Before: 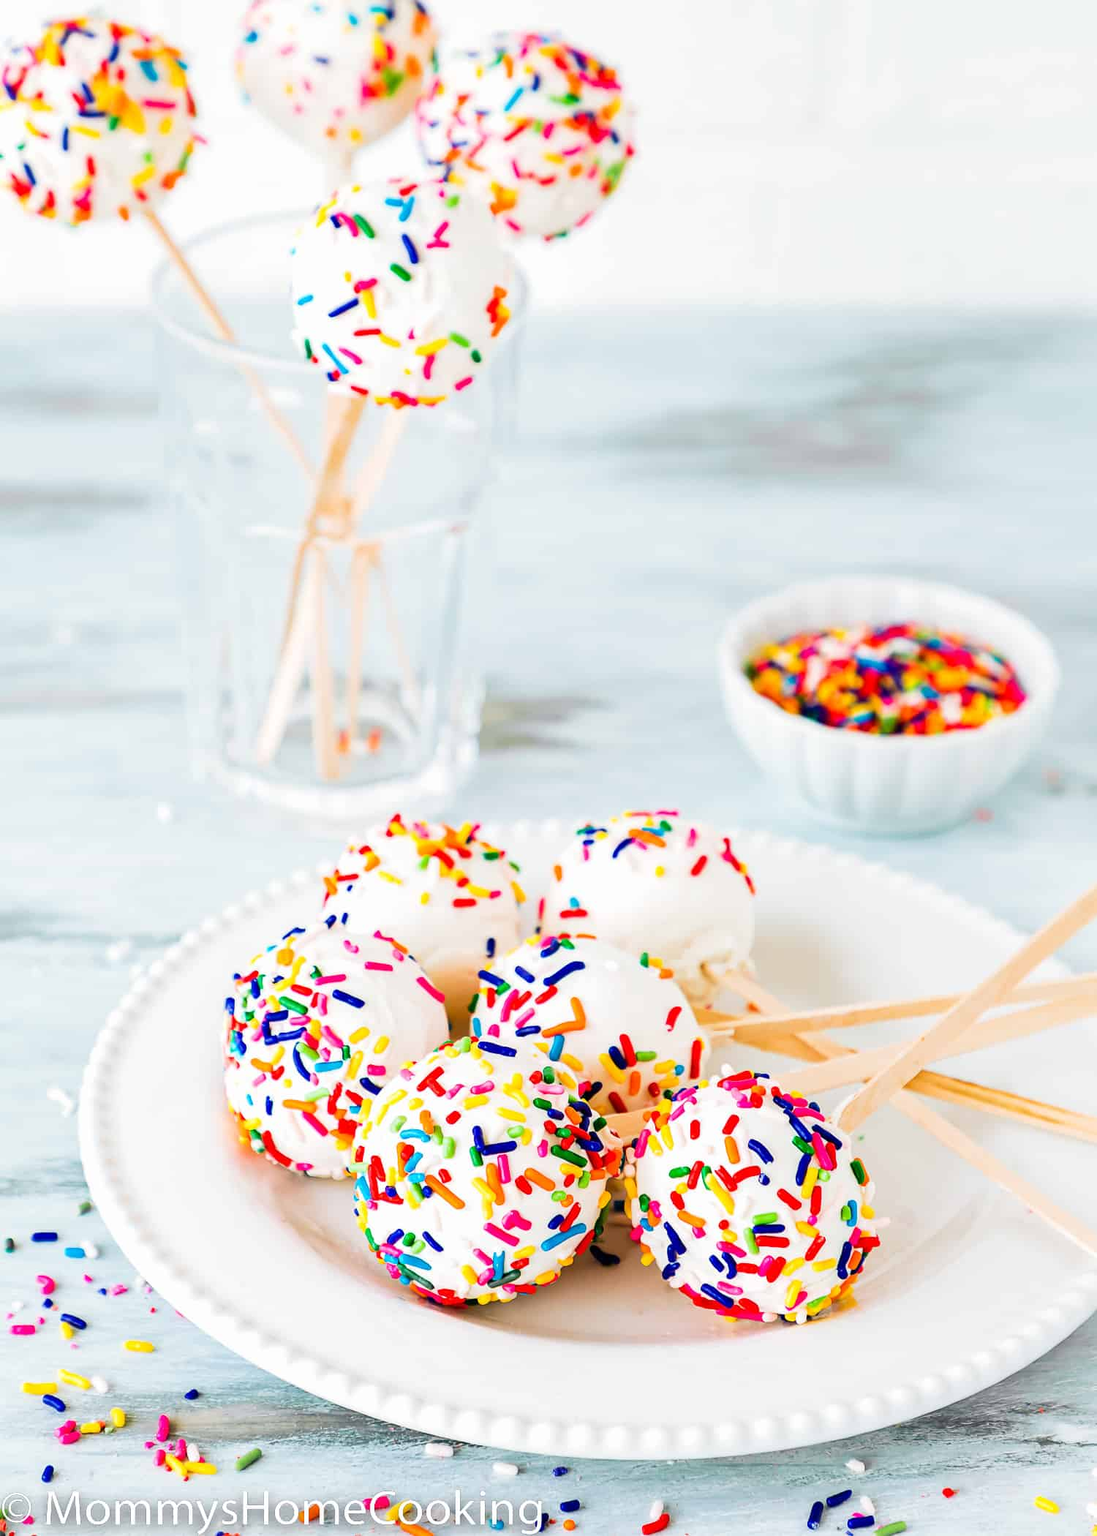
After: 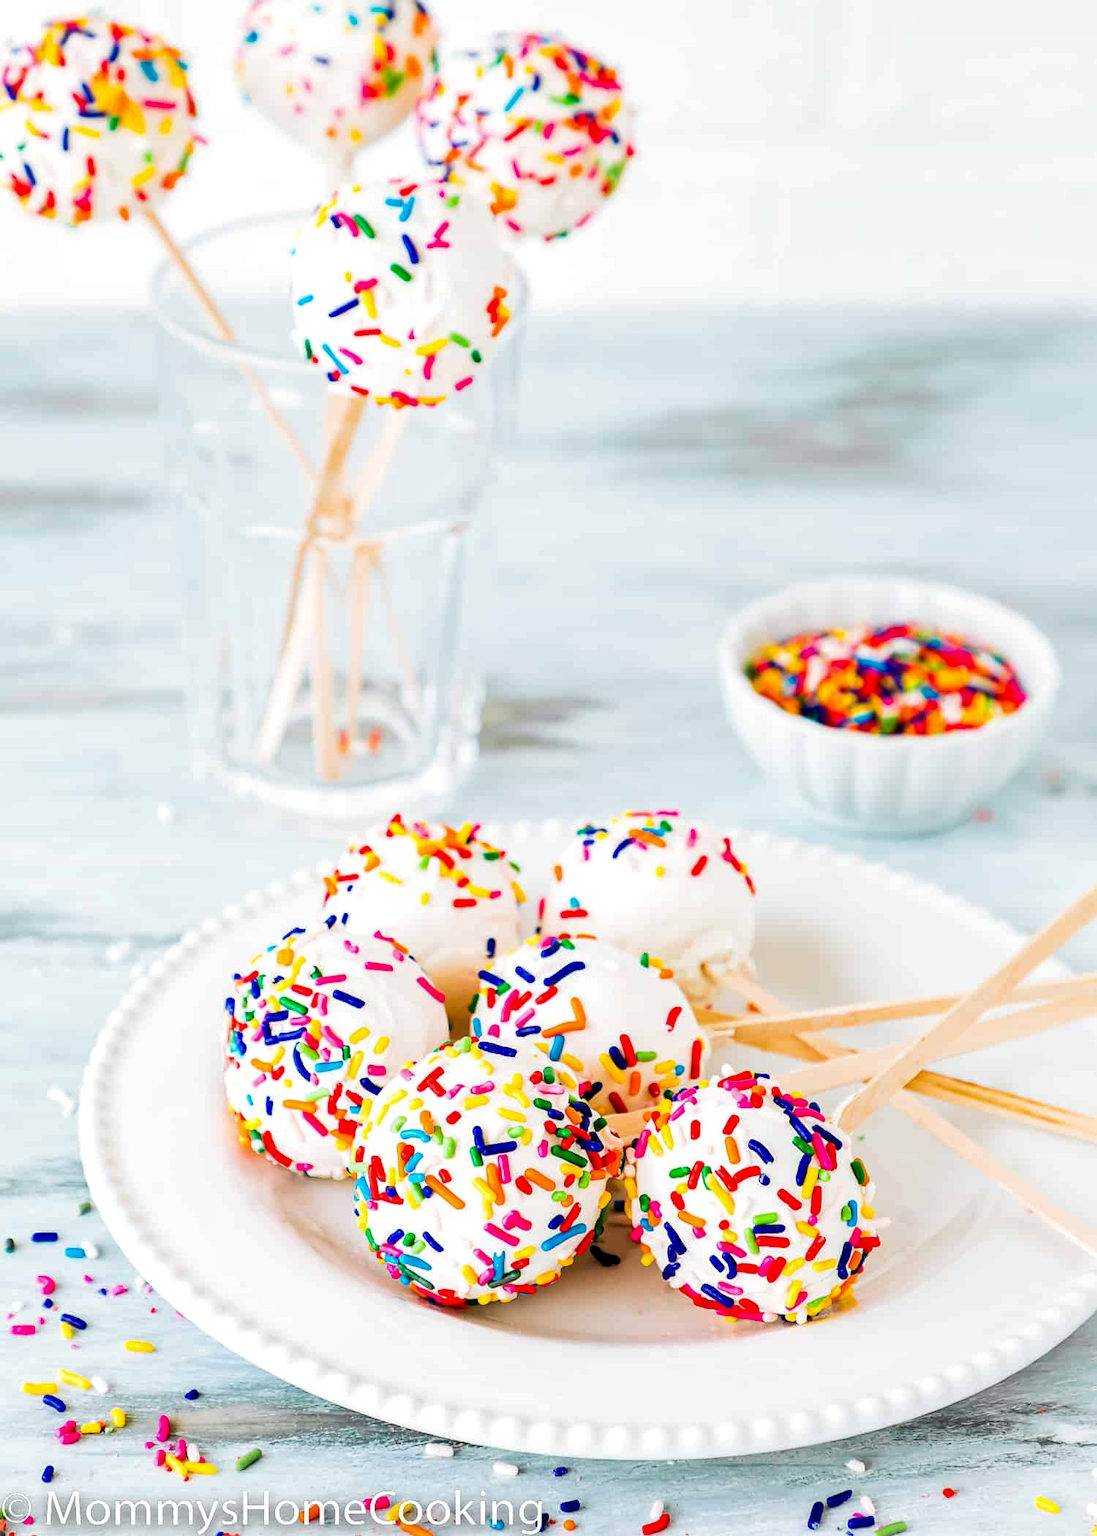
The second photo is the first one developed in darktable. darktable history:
local contrast: highlights 100%, shadows 100%, detail 120%, midtone range 0.2
haze removal: on, module defaults
